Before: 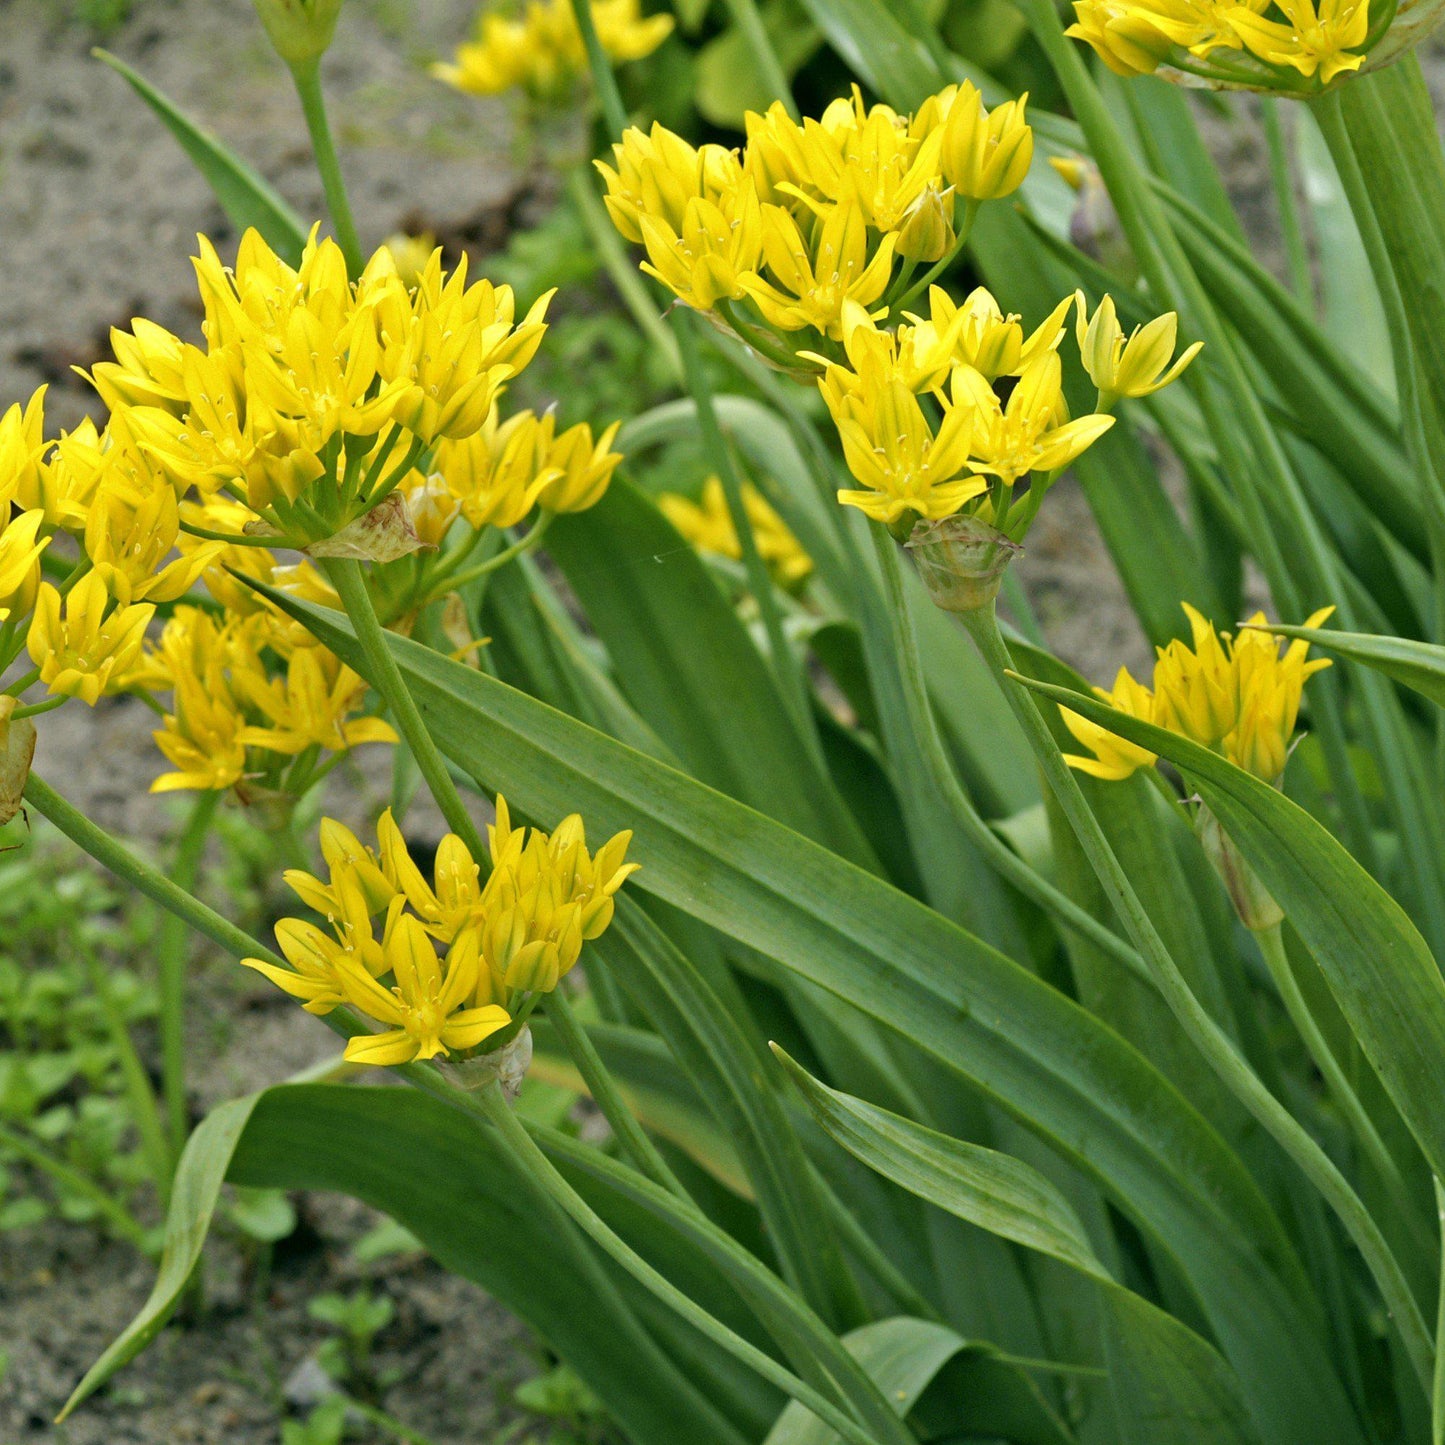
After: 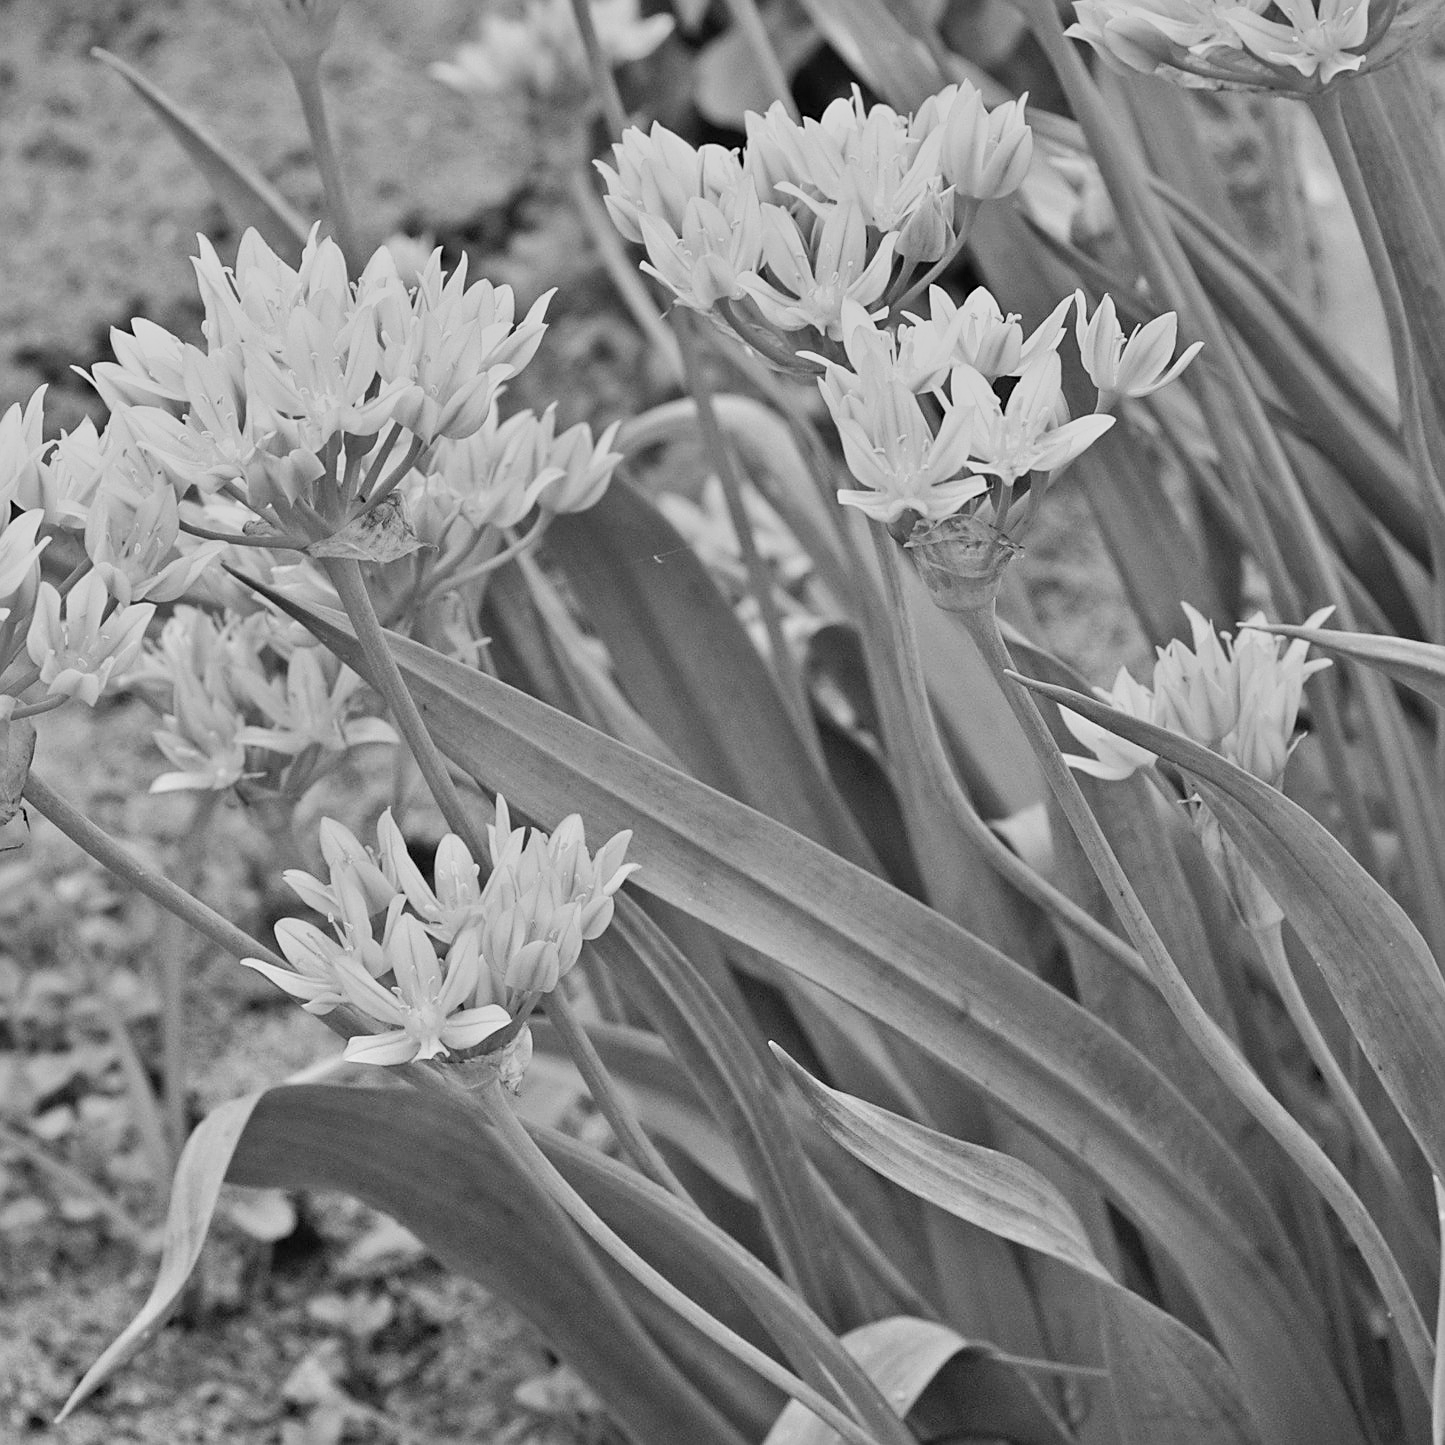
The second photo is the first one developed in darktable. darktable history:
color balance rgb: shadows lift › hue 87.51°, highlights gain › chroma 1.62%, highlights gain › hue 55.1°, global offset › chroma 0.06%, global offset › hue 253.66°, linear chroma grading › global chroma 0.5%, perceptual saturation grading › global saturation 16.38%
base curve: curves: ch0 [(0, 0) (0.235, 0.266) (0.503, 0.496) (0.786, 0.72) (1, 1)]
velvia: strength 75%
shadows and highlights: shadows 20.91, highlights -35.45, soften with gaussian
monochrome: on, module defaults
contrast brightness saturation: contrast 0.2, brightness 0.2, saturation 0.8
graduated density: rotation -0.352°, offset 57.64
sharpen: on, module defaults
